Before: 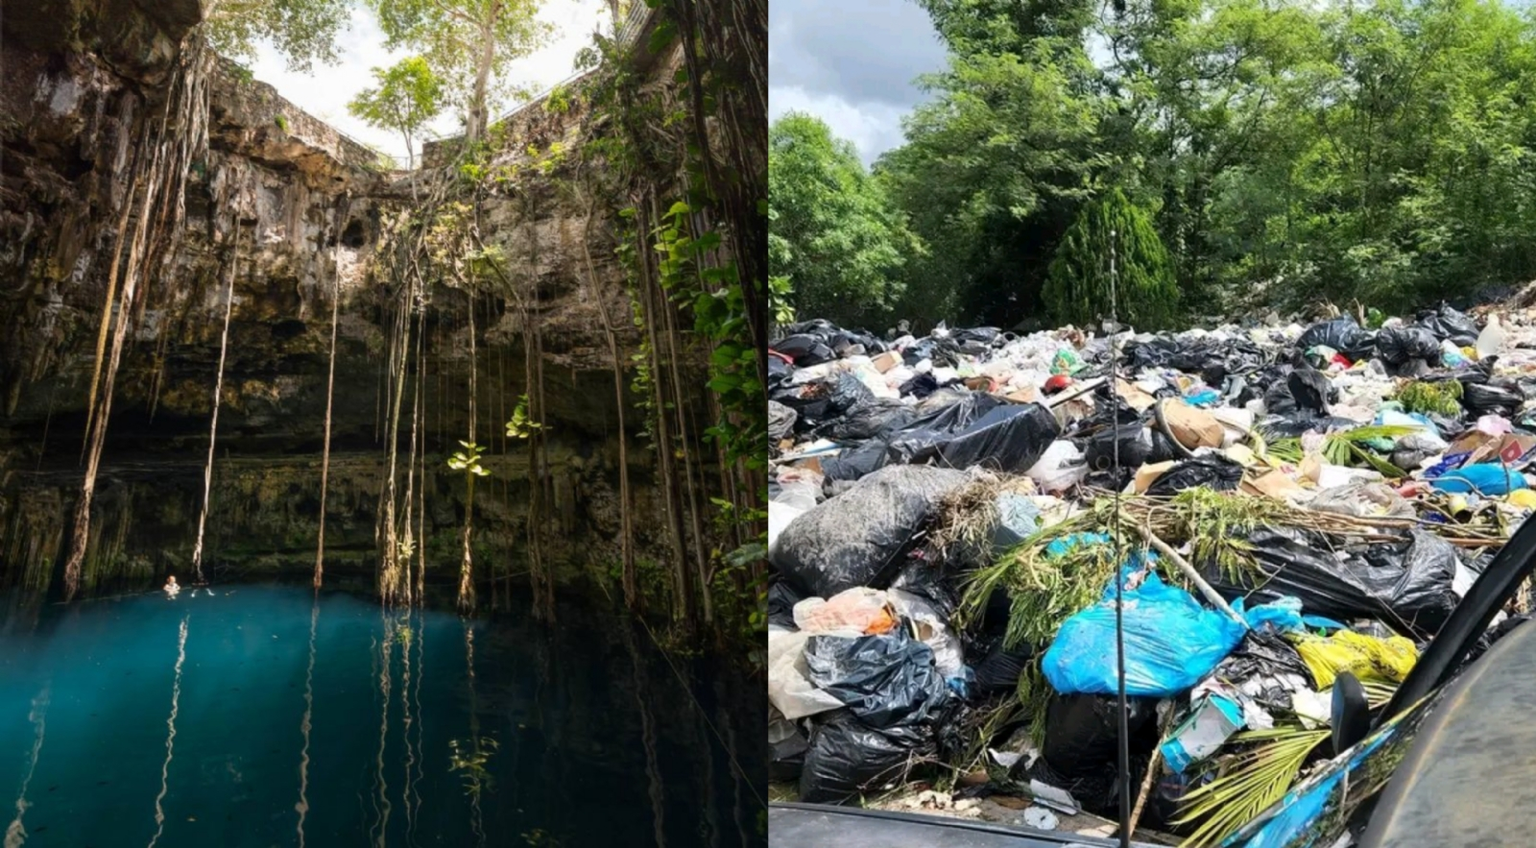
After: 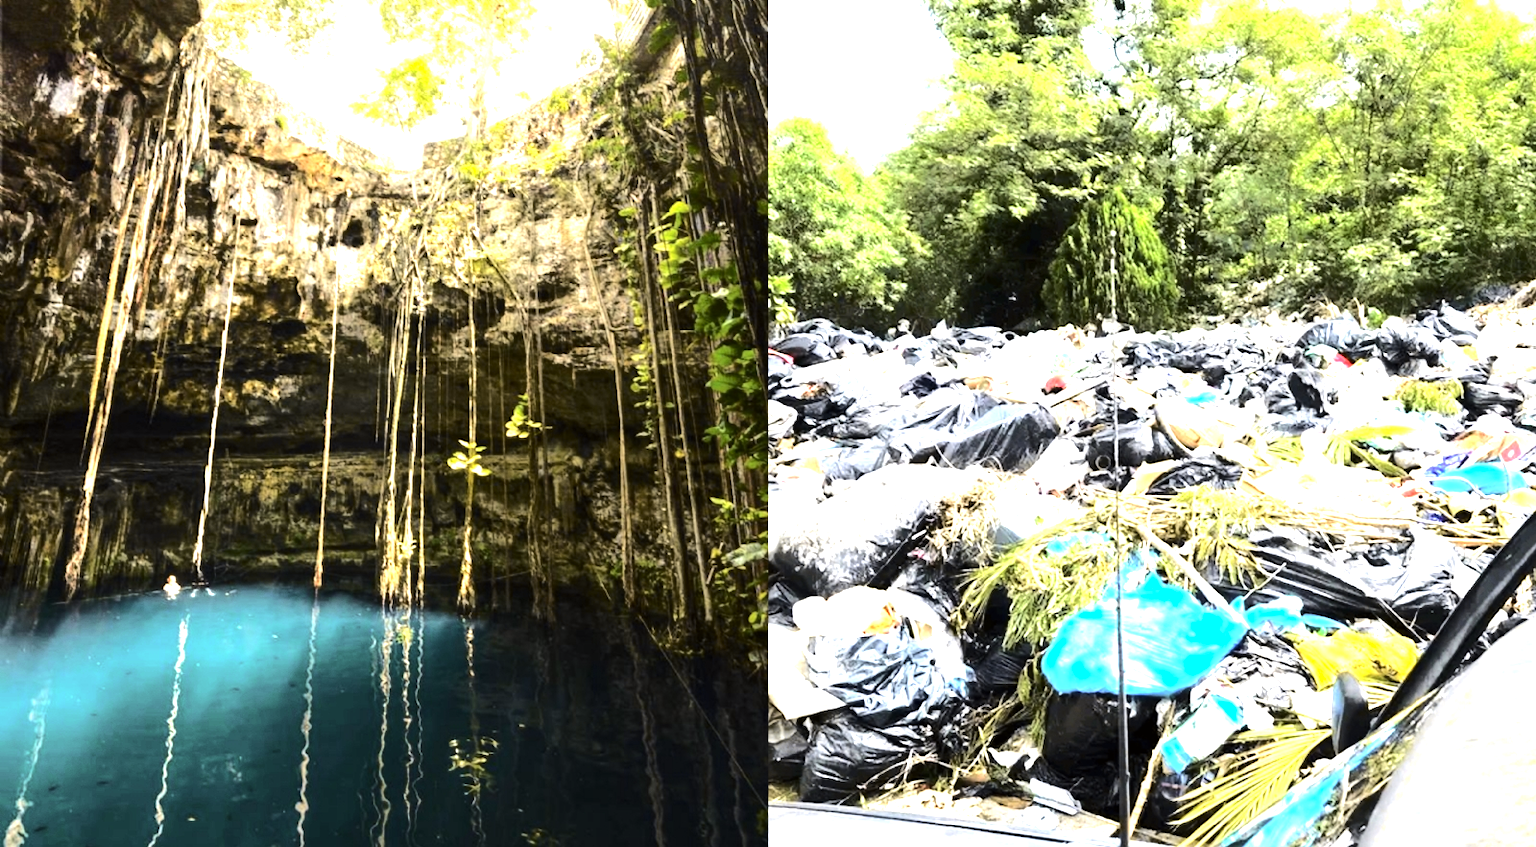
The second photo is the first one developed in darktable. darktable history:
exposure: black level correction 0, exposure 1.625 EV, compensate exposure bias true, compensate highlight preservation false
color zones: curves: ch0 [(0, 0.5) (0.143, 0.5) (0.286, 0.456) (0.429, 0.5) (0.571, 0.5) (0.714, 0.5) (0.857, 0.5) (1, 0.5)]; ch1 [(0, 0.5) (0.143, 0.5) (0.286, 0.422) (0.429, 0.5) (0.571, 0.5) (0.714, 0.5) (0.857, 0.5) (1, 0.5)]
tone equalizer: -8 EV -1.08 EV, -7 EV -1.01 EV, -6 EV -0.867 EV, -5 EV -0.578 EV, -3 EV 0.578 EV, -2 EV 0.867 EV, -1 EV 1.01 EV, +0 EV 1.08 EV, edges refinement/feathering 500, mask exposure compensation -1.57 EV, preserve details no
tone curve: curves: ch0 [(0, 0) (0.239, 0.248) (0.508, 0.606) (0.828, 0.878) (1, 1)]; ch1 [(0, 0) (0.401, 0.42) (0.45, 0.464) (0.492, 0.498) (0.511, 0.507) (0.561, 0.549) (0.688, 0.726) (1, 1)]; ch2 [(0, 0) (0.411, 0.433) (0.5, 0.504) (0.545, 0.574) (1, 1)], color space Lab, independent channels, preserve colors none
